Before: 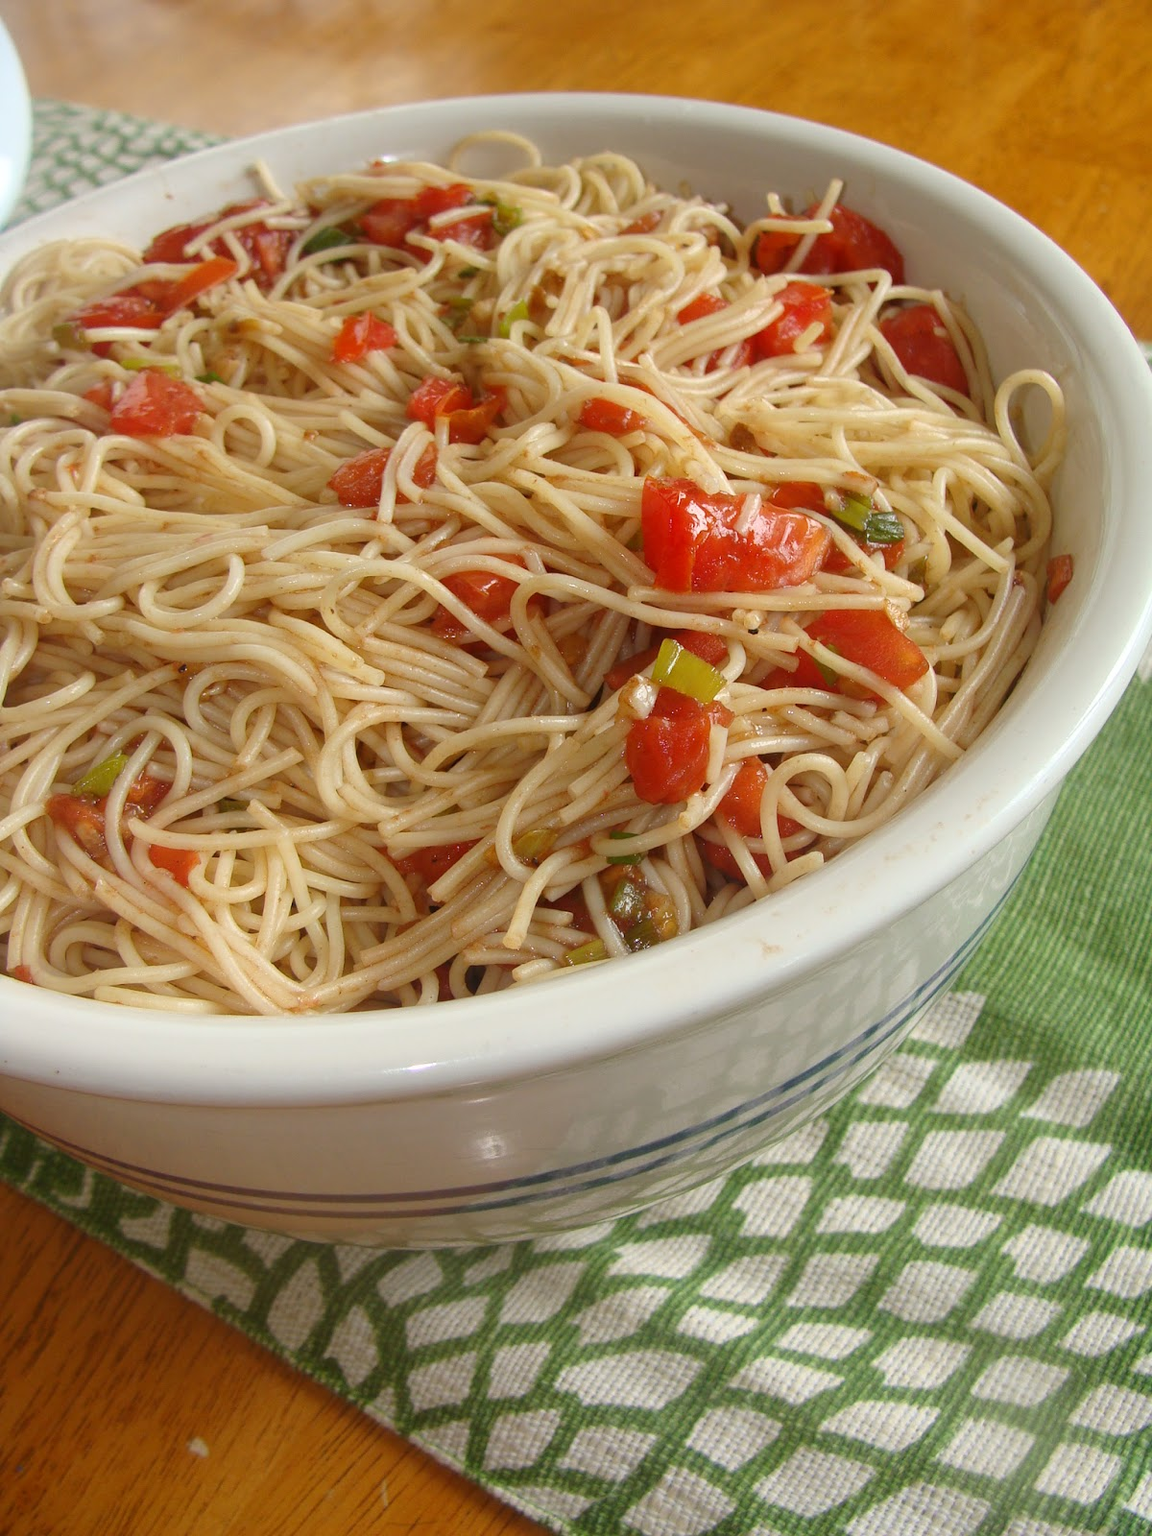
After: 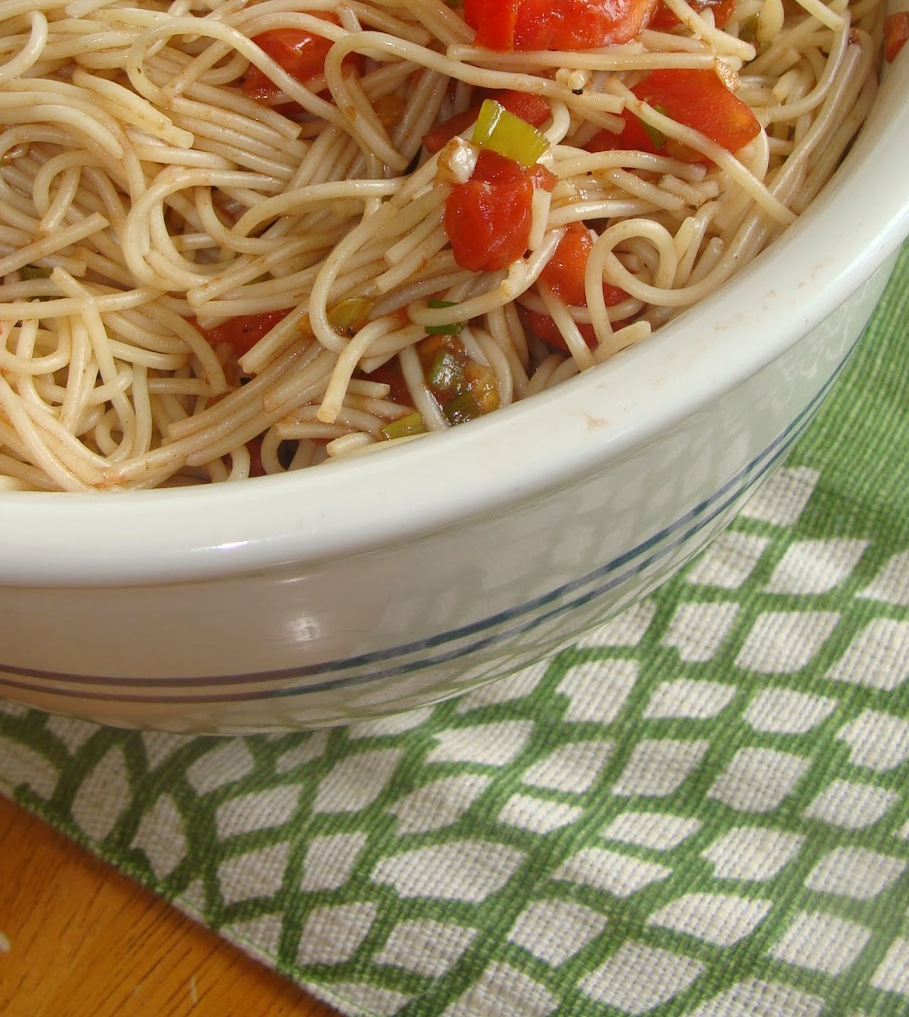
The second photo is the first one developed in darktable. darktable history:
crop and rotate: left 17.262%, top 35.426%, right 6.928%, bottom 0.984%
tone equalizer: edges refinement/feathering 500, mask exposure compensation -1.57 EV, preserve details no
